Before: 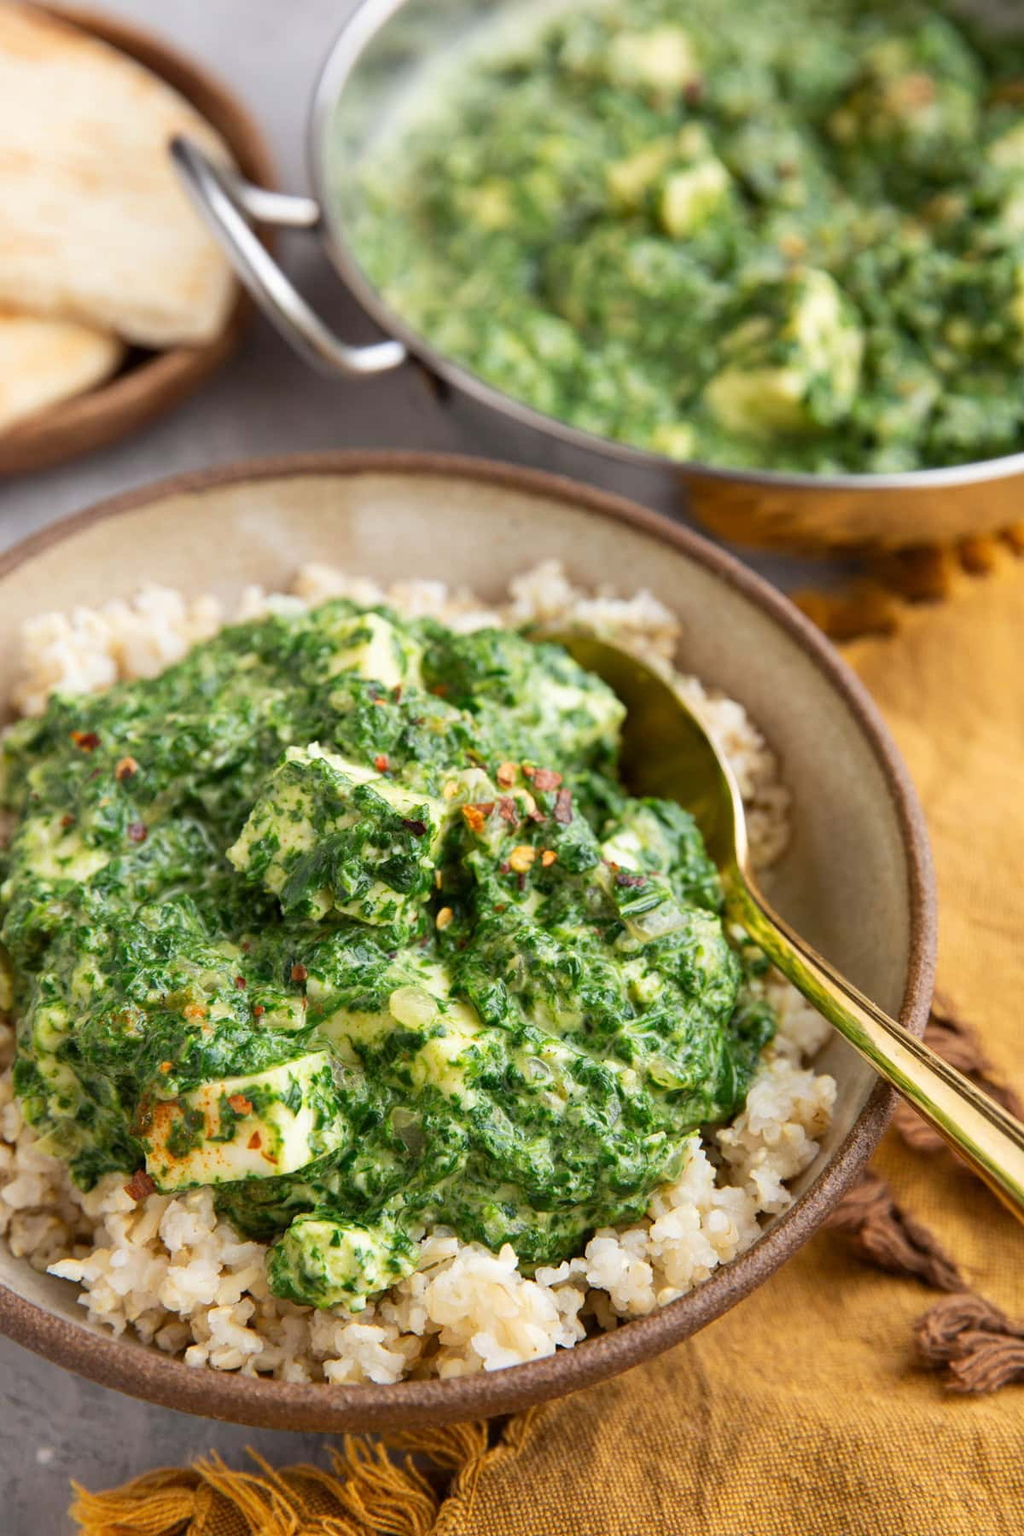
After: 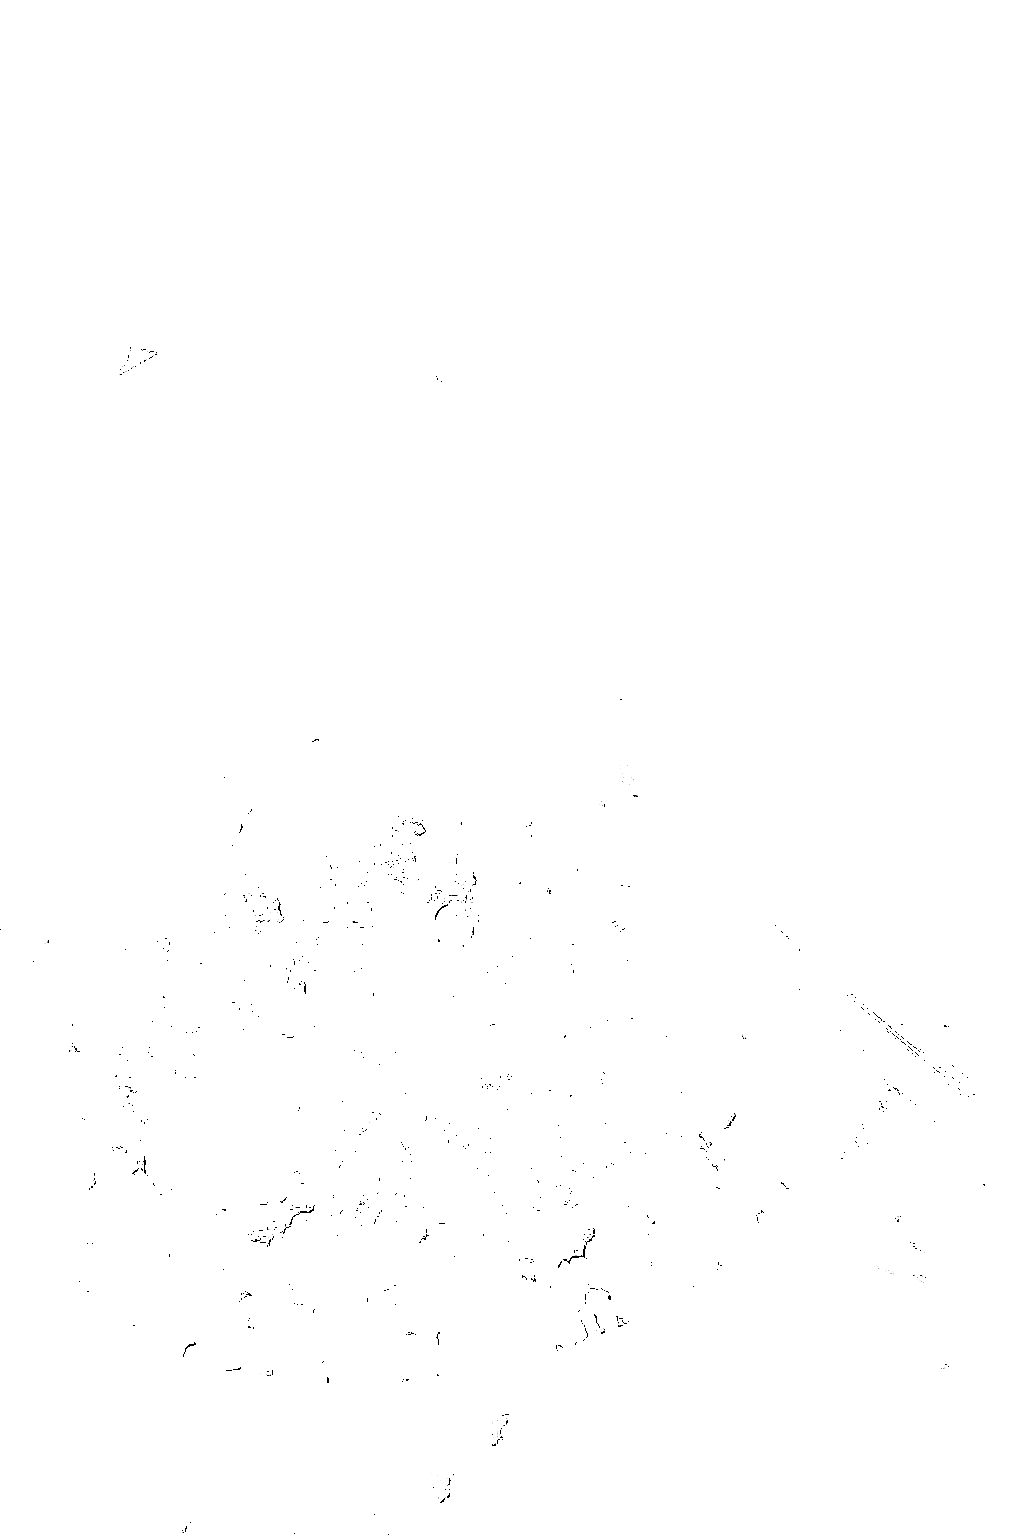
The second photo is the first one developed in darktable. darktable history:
white balance: red 0.98, blue 1.61
color calibration: output gray [0.25, 0.35, 0.4, 0], x 0.383, y 0.372, temperature 3905.17 K
exposure: exposure 8 EV, compensate highlight preservation false
shadows and highlights: shadows -24.28, highlights 49.77, soften with gaussian
